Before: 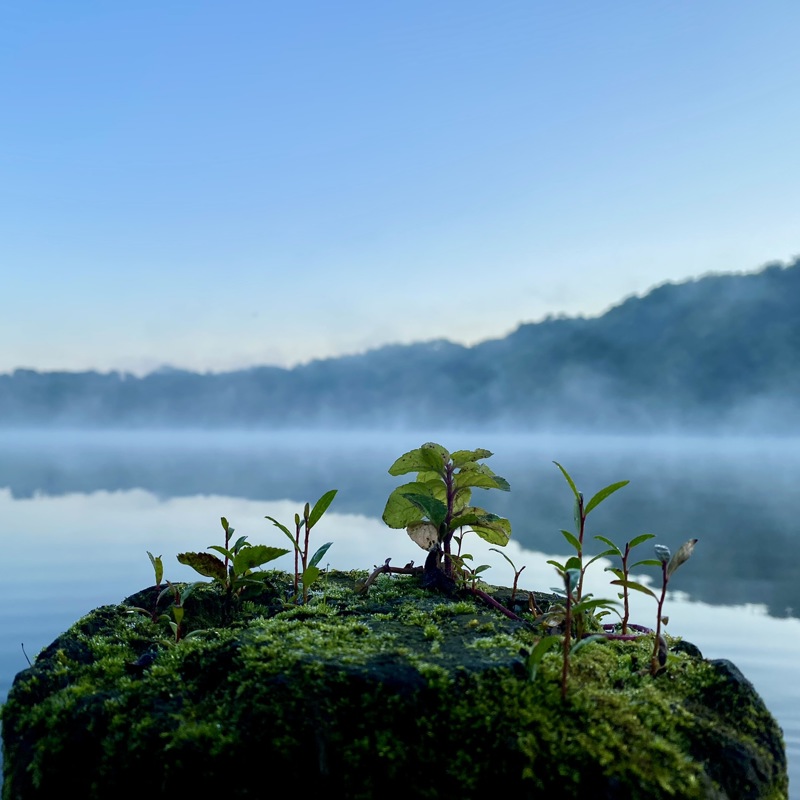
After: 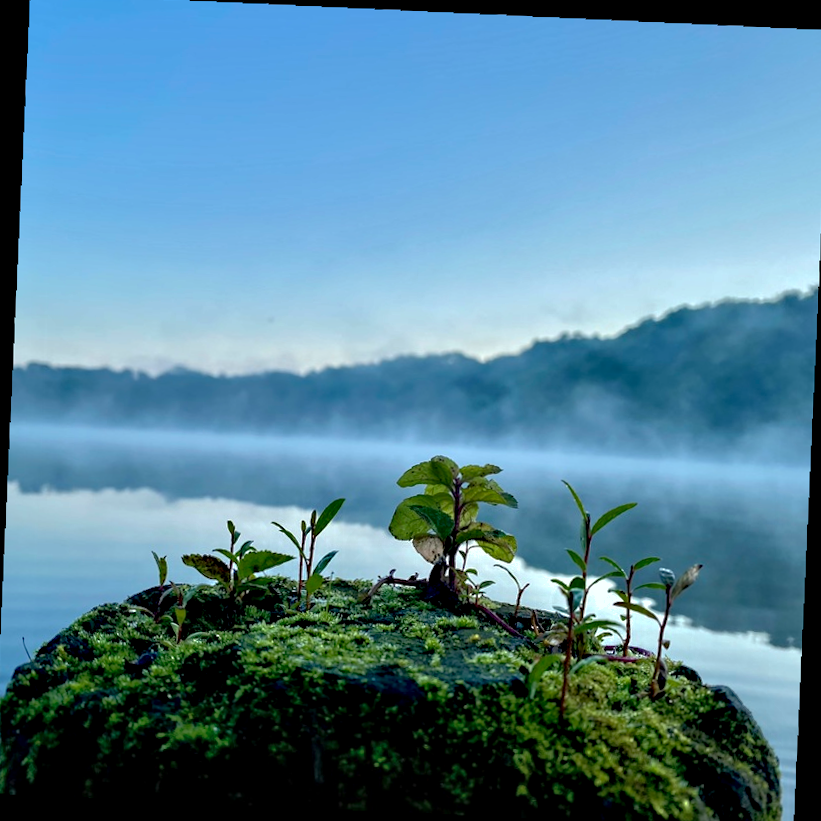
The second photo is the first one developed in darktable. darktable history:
rotate and perspective: rotation 2.17°, automatic cropping off
shadows and highlights: on, module defaults
contrast equalizer: y [[0.601, 0.6, 0.598, 0.598, 0.6, 0.601], [0.5 ×6], [0.5 ×6], [0 ×6], [0 ×6]]
tone equalizer: on, module defaults
crop and rotate: angle -0.5°
